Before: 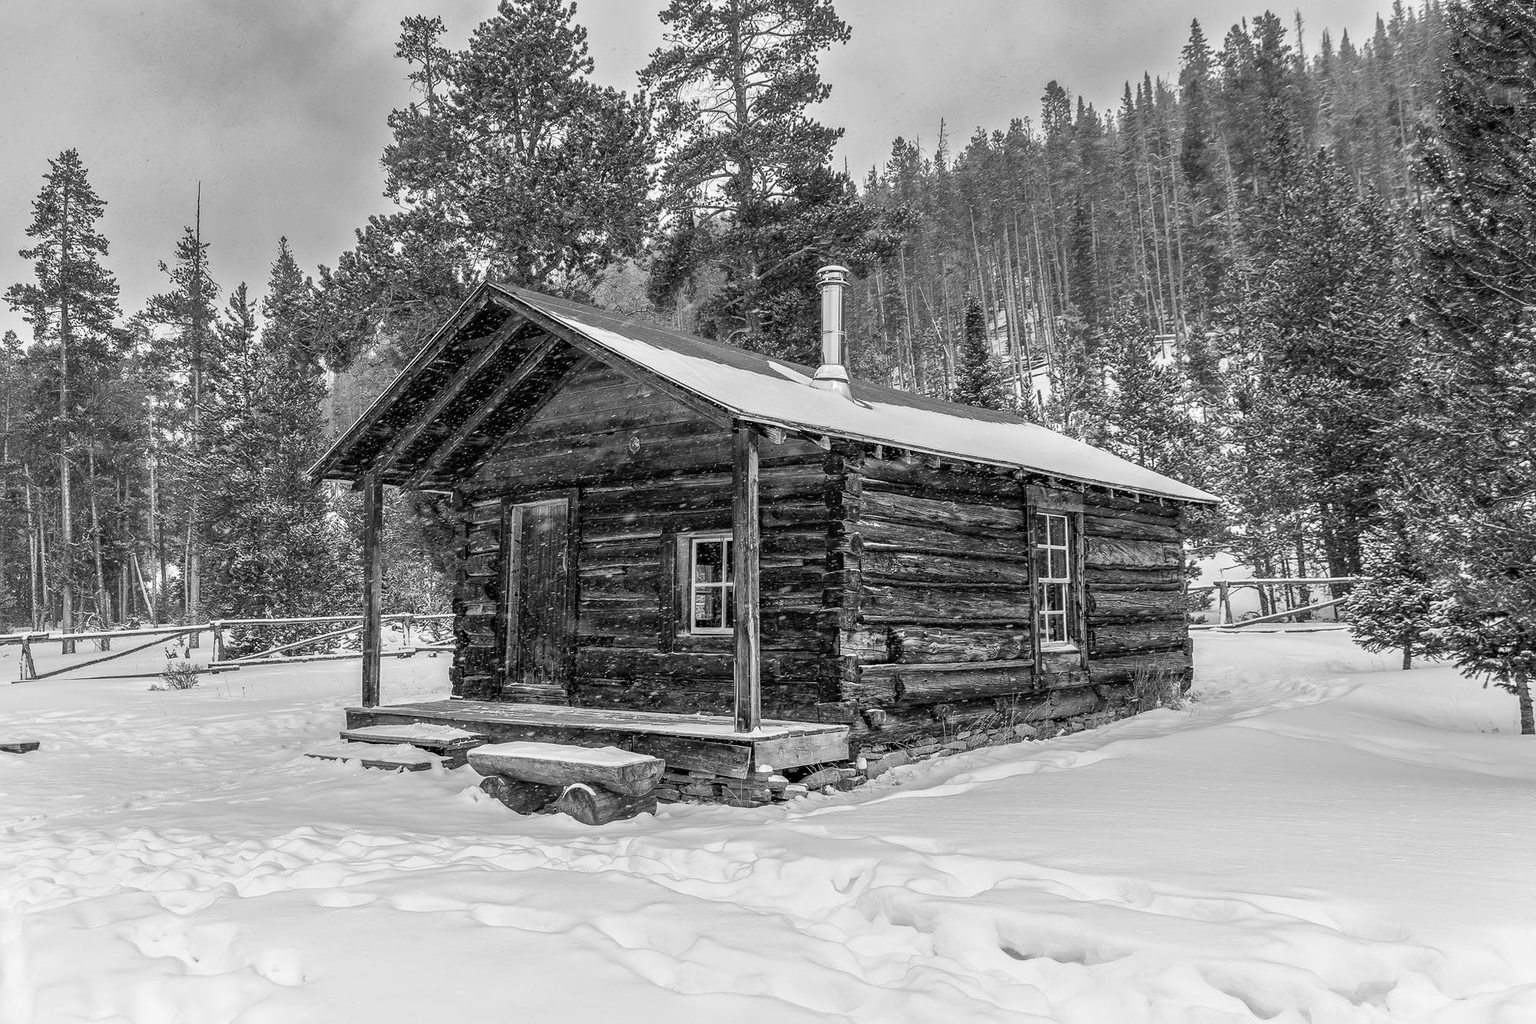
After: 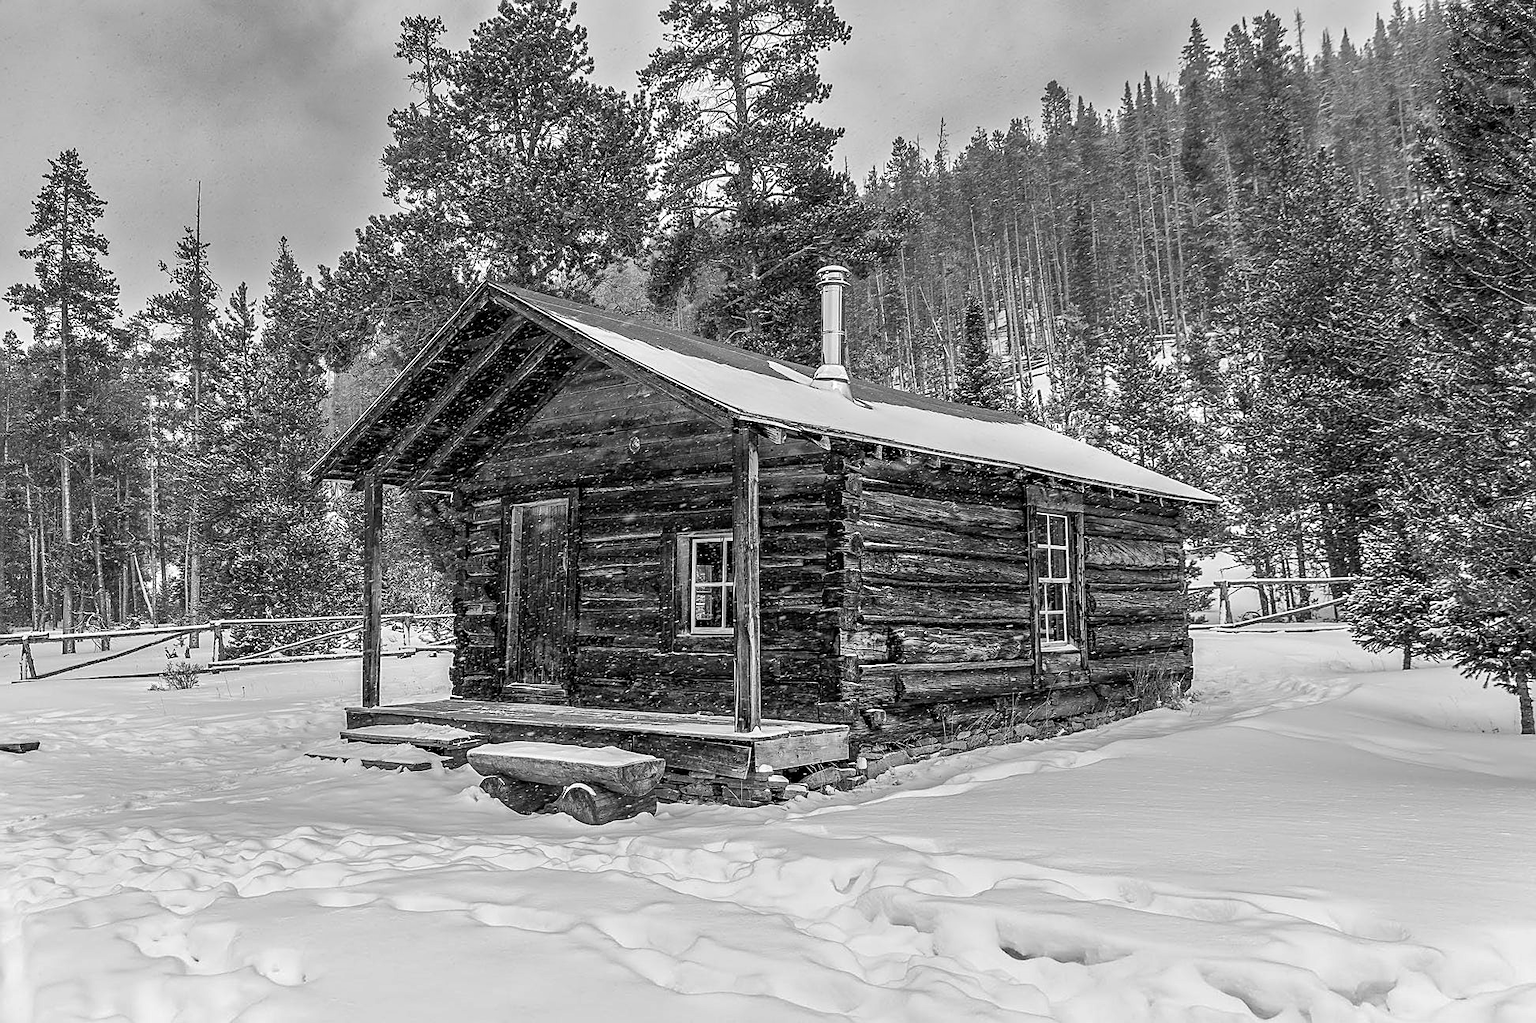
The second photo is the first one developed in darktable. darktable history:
shadows and highlights: radius 264.75, soften with gaussian
sharpen: on, module defaults
